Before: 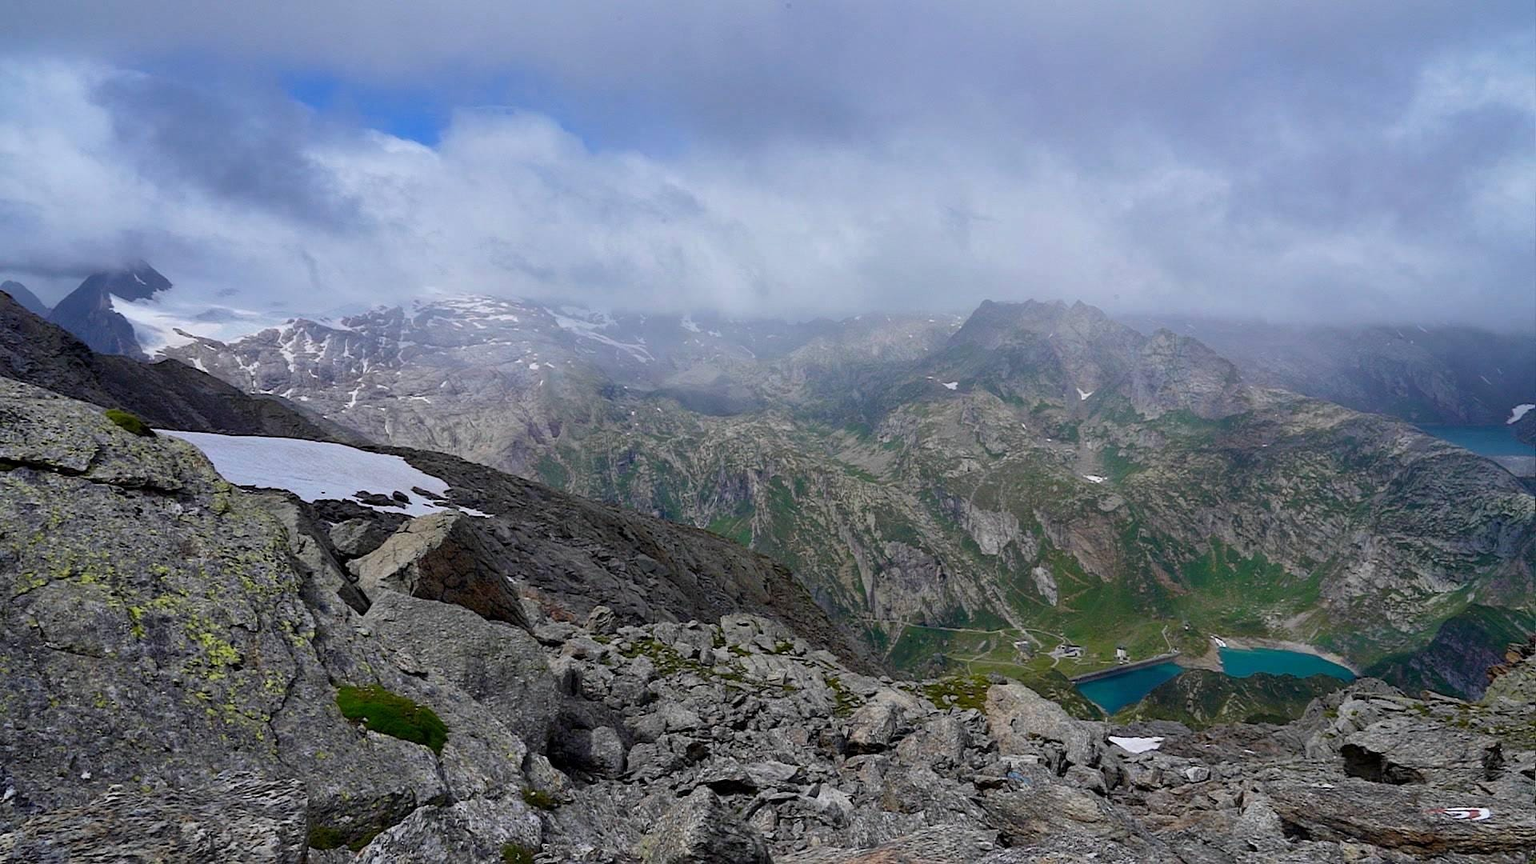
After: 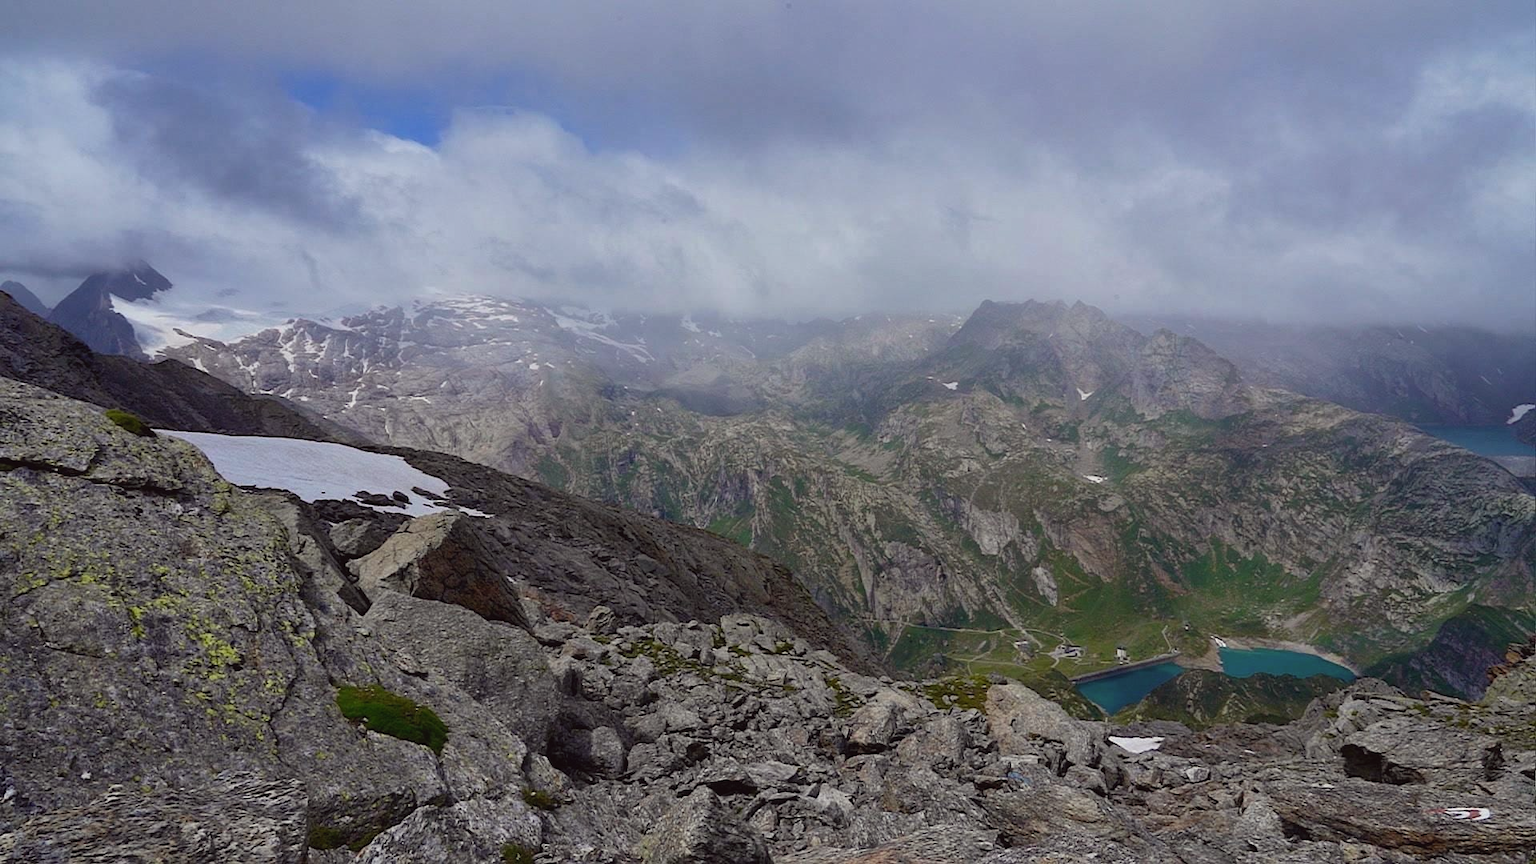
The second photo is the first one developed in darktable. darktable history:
contrast brightness saturation: contrast -0.08, brightness -0.04, saturation -0.11
color correction: highlights a* -0.95, highlights b* 4.5, shadows a* 3.55
